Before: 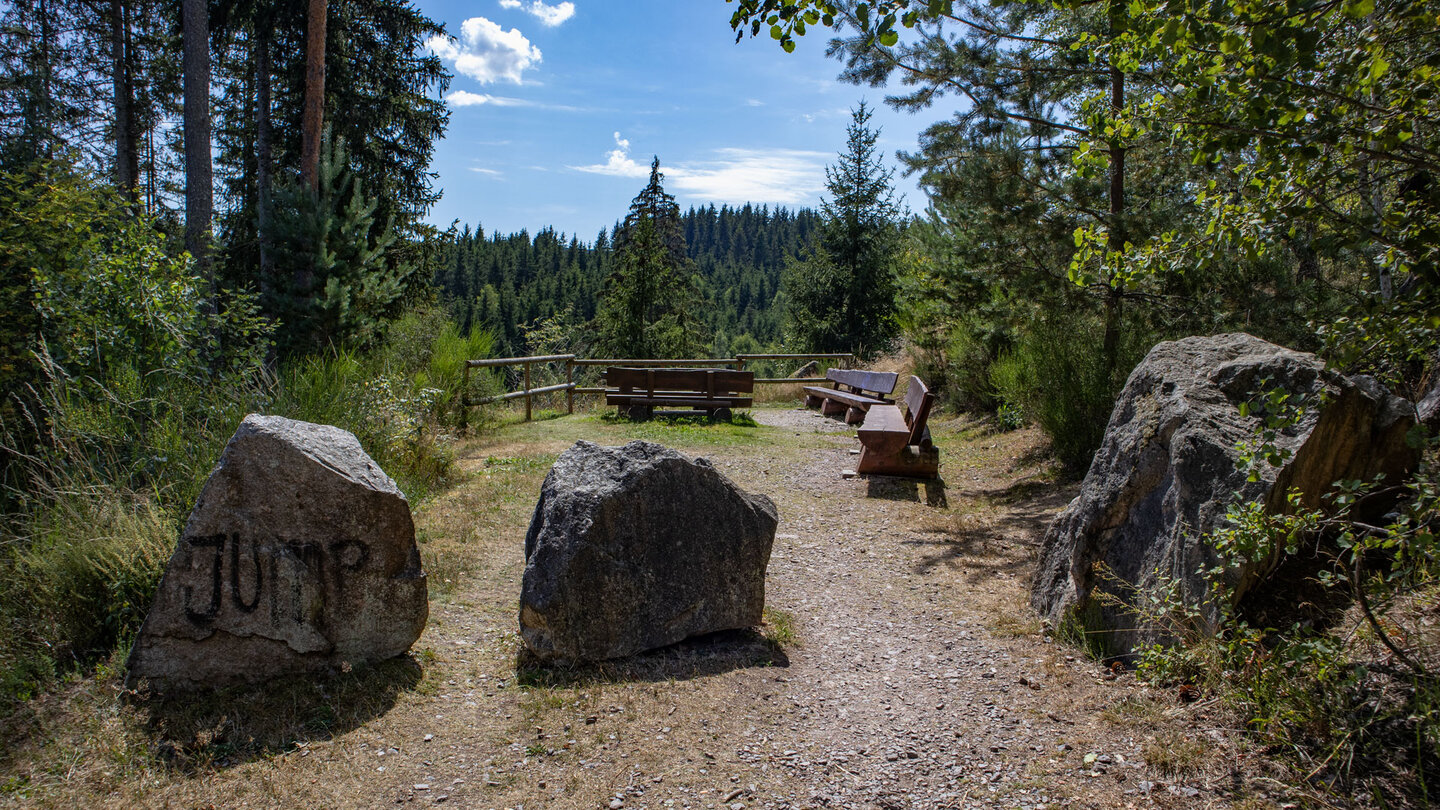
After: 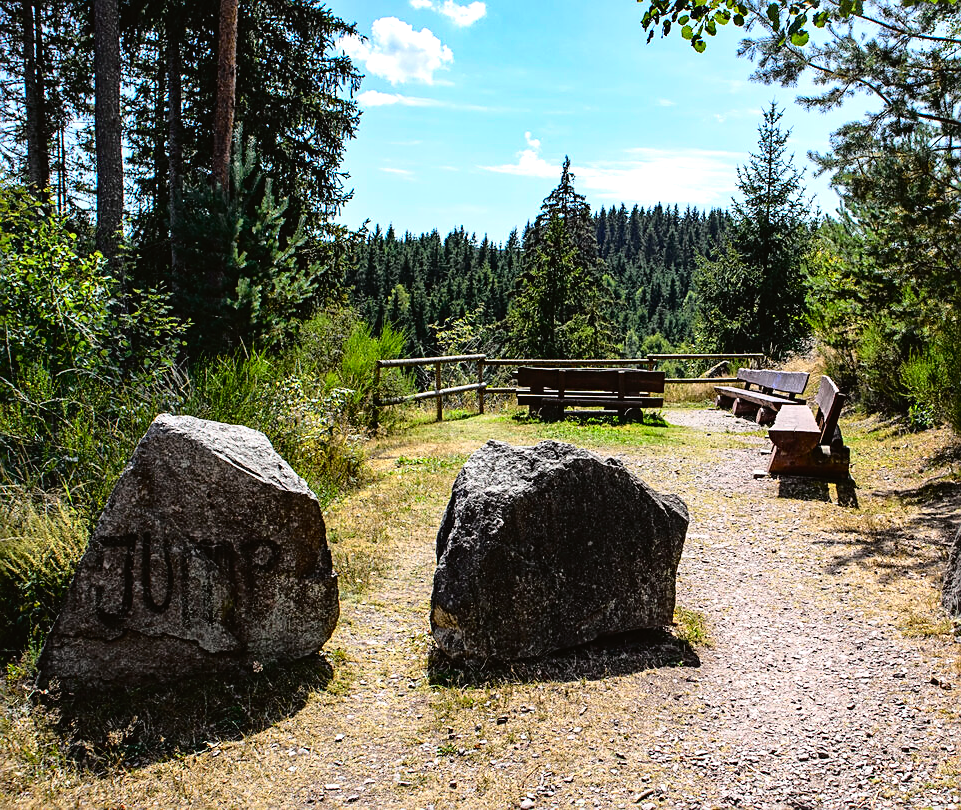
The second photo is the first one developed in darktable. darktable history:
tone equalizer: -8 EV -0.771 EV, -7 EV -0.67 EV, -6 EV -0.597 EV, -5 EV -0.422 EV, -3 EV 0.375 EV, -2 EV 0.6 EV, -1 EV 0.7 EV, +0 EV 0.729 EV
color balance rgb: perceptual saturation grading › global saturation -1.232%
crop and rotate: left 6.242%, right 27.021%
tone curve: curves: ch0 [(0, 0.021) (0.049, 0.044) (0.157, 0.131) (0.359, 0.419) (0.469, 0.544) (0.634, 0.722) (0.839, 0.909) (0.998, 0.978)]; ch1 [(0, 0) (0.437, 0.408) (0.472, 0.47) (0.502, 0.503) (0.527, 0.53) (0.564, 0.573) (0.614, 0.654) (0.669, 0.748) (0.859, 0.899) (1, 1)]; ch2 [(0, 0) (0.33, 0.301) (0.421, 0.443) (0.487, 0.504) (0.502, 0.509) (0.535, 0.537) (0.565, 0.595) (0.608, 0.667) (1, 1)], color space Lab, independent channels, preserve colors none
sharpen: on, module defaults
